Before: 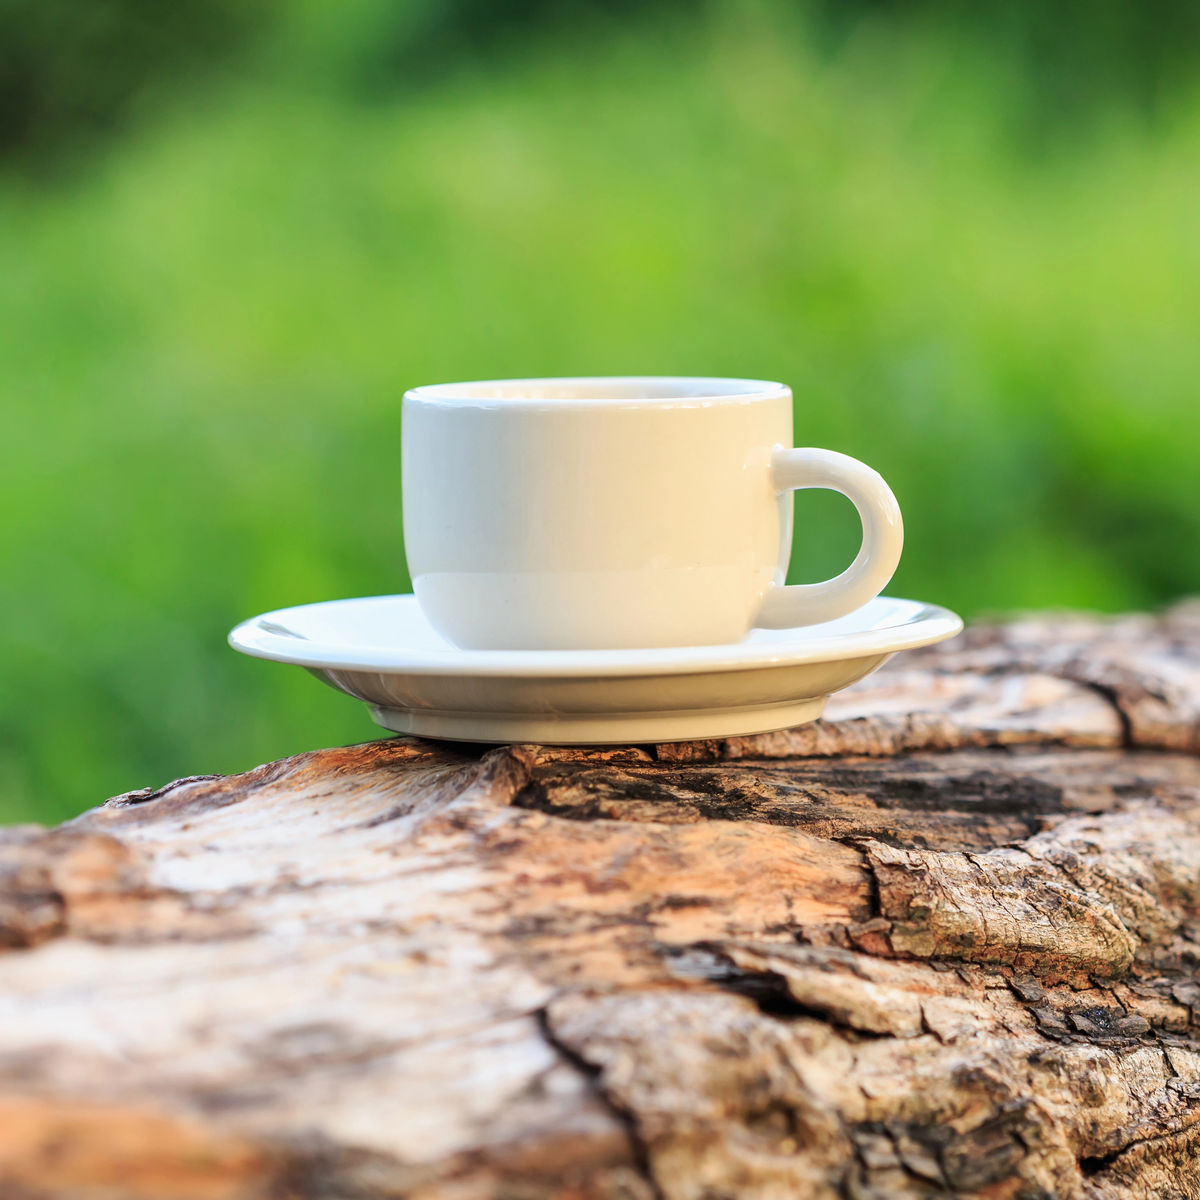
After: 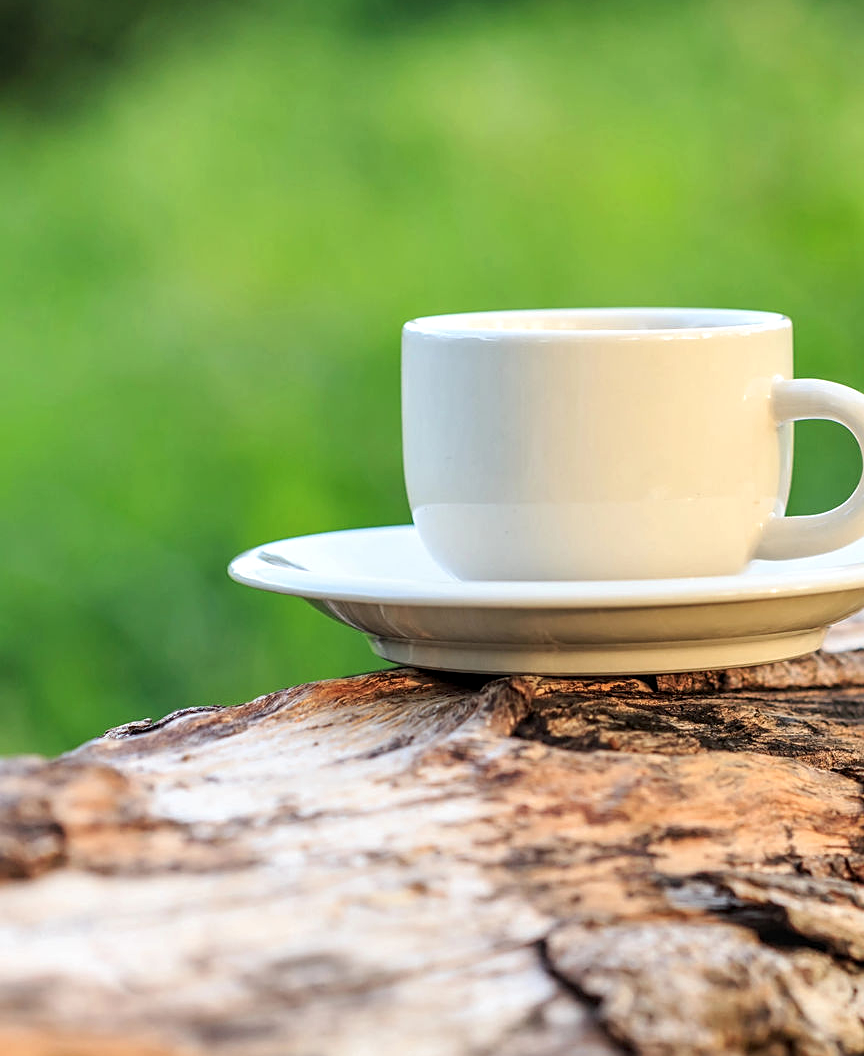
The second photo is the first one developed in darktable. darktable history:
sharpen: on, module defaults
crop: top 5.803%, right 27.864%, bottom 5.804%
local contrast: on, module defaults
